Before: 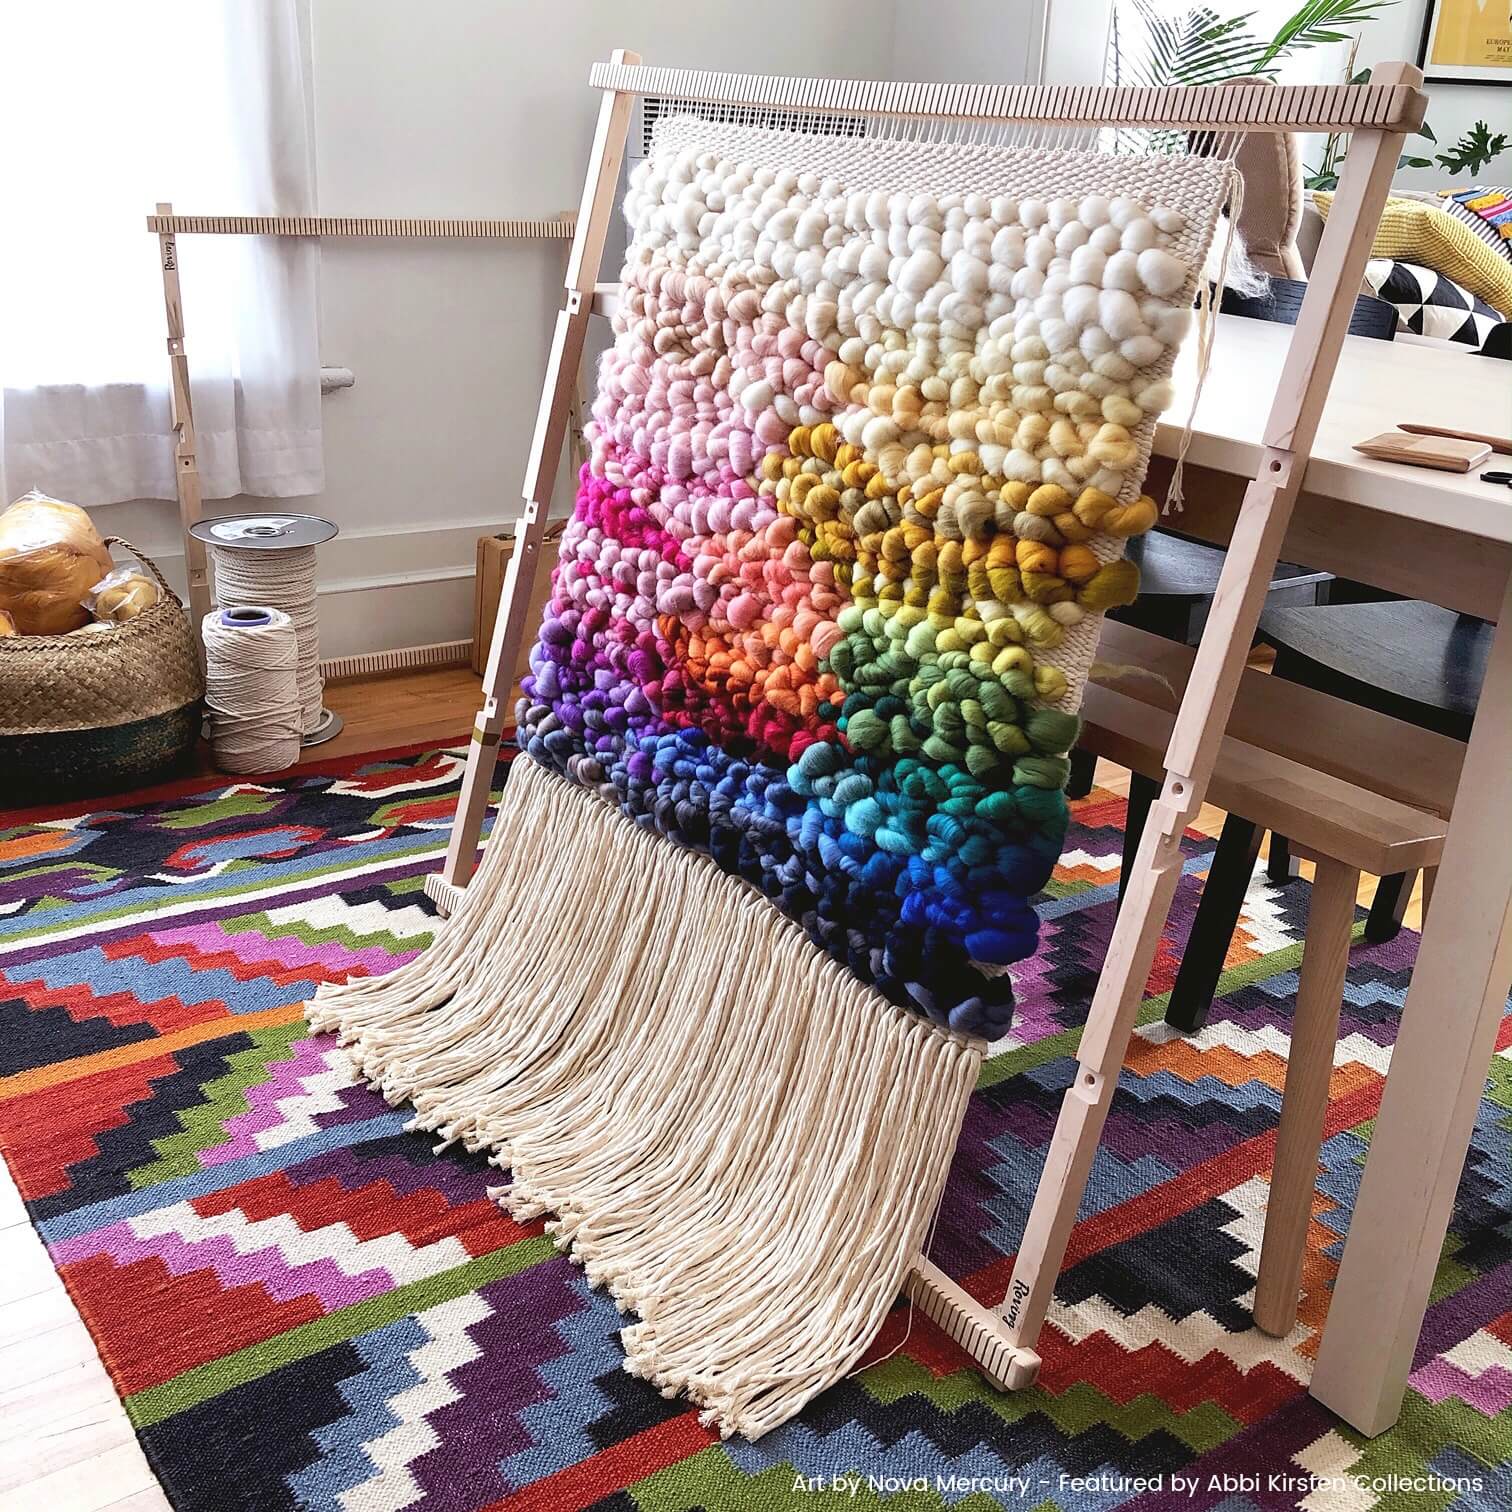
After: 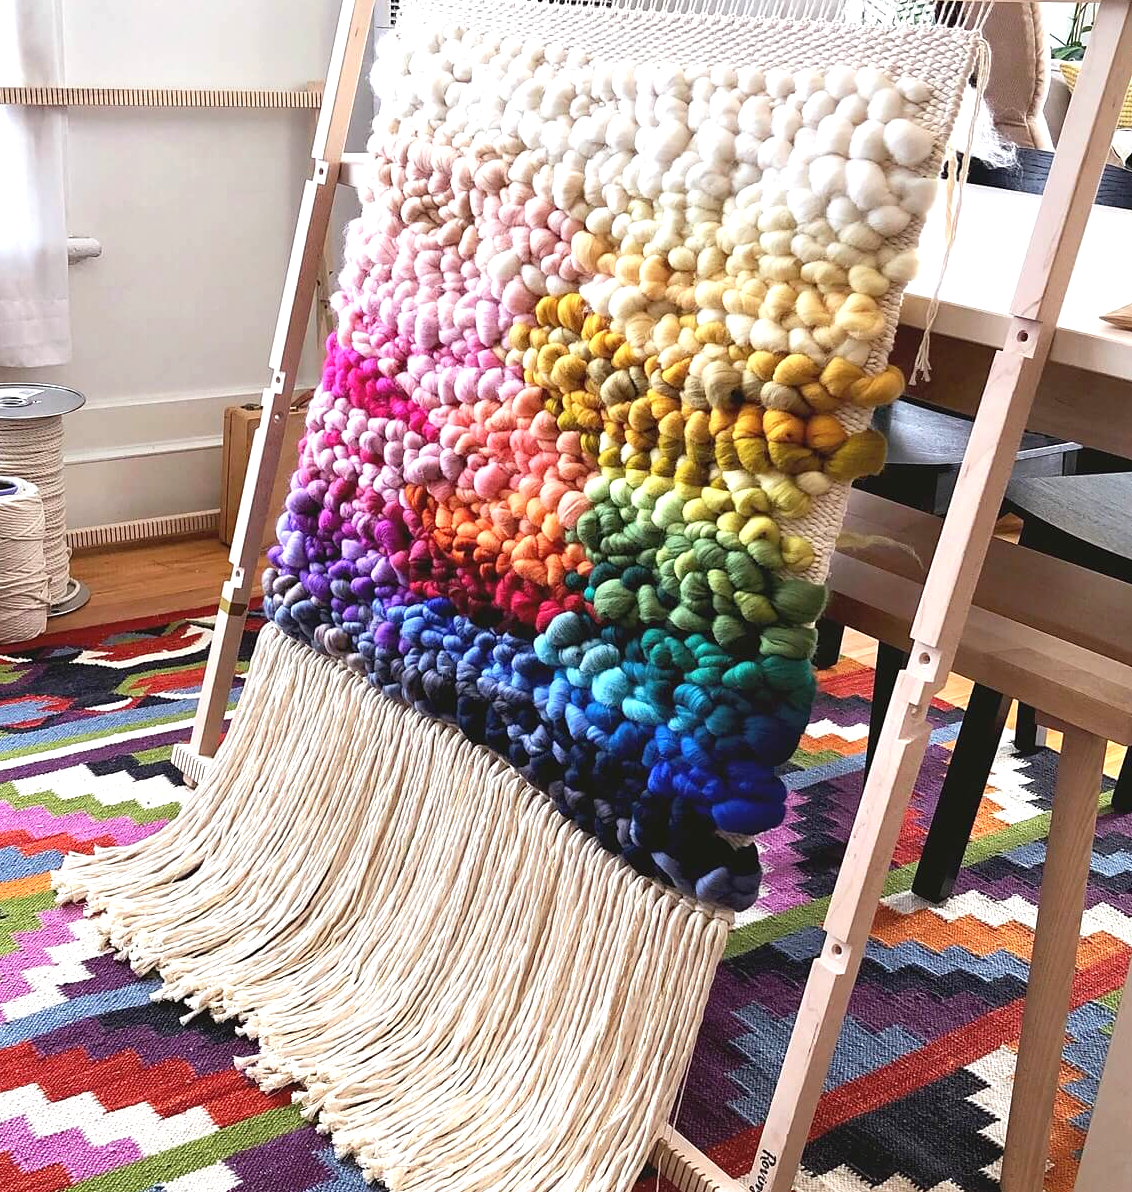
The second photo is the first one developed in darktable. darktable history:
crop: left 16.768%, top 8.653%, right 8.362%, bottom 12.485%
exposure: black level correction 0, exposure 0.5 EV, compensate highlight preservation false
